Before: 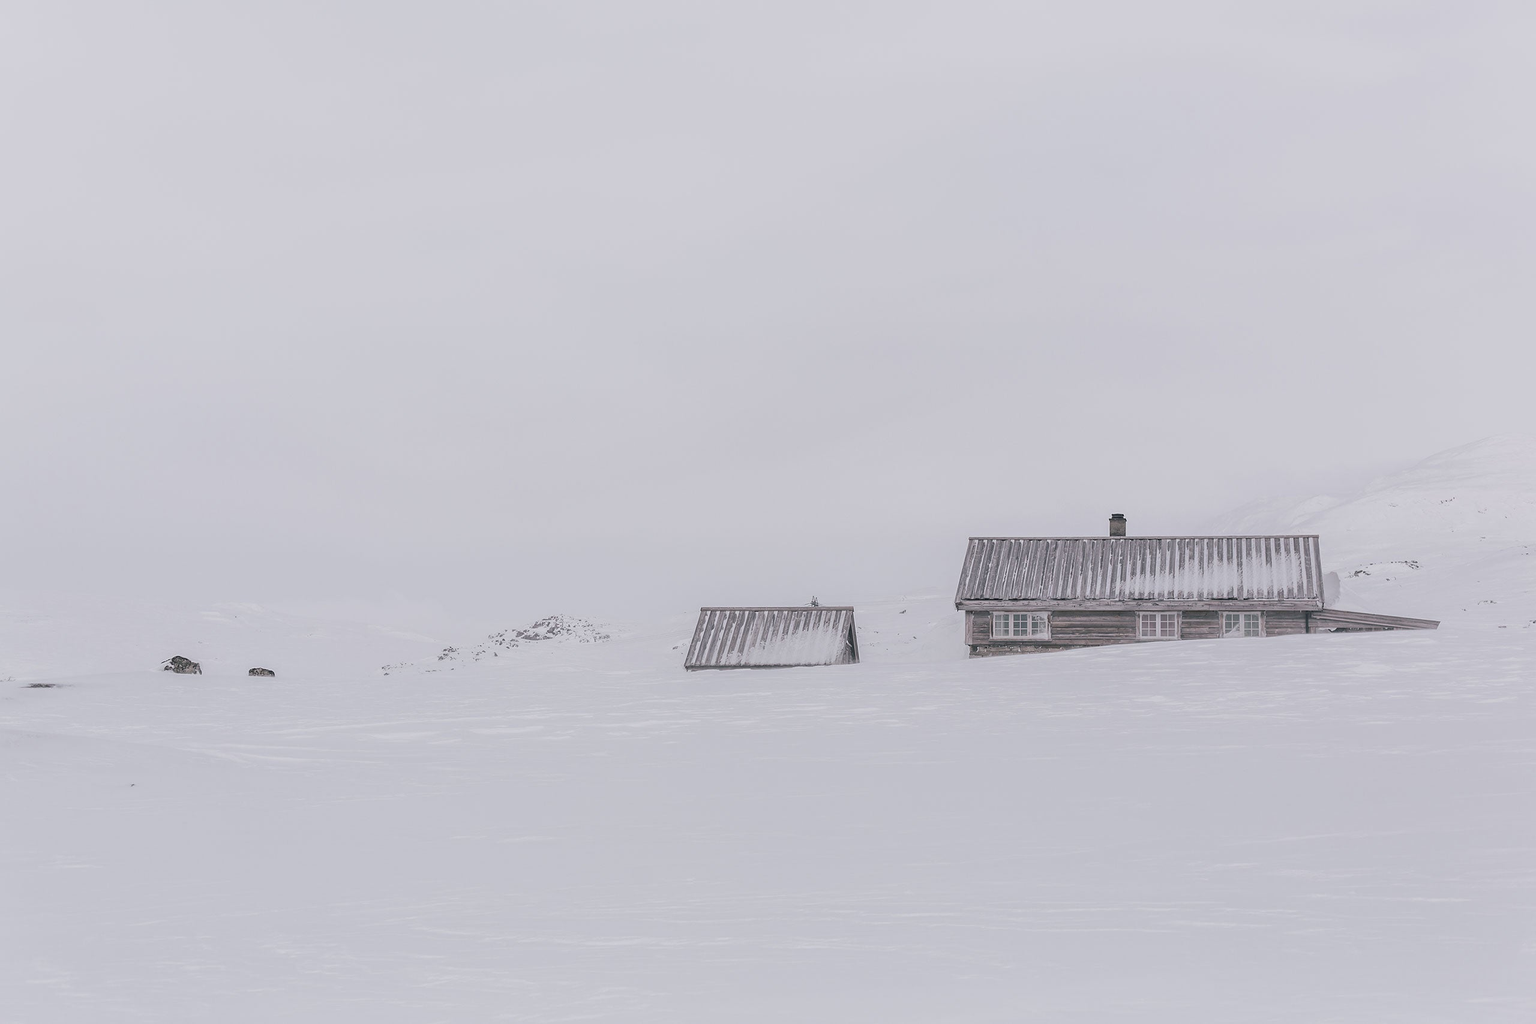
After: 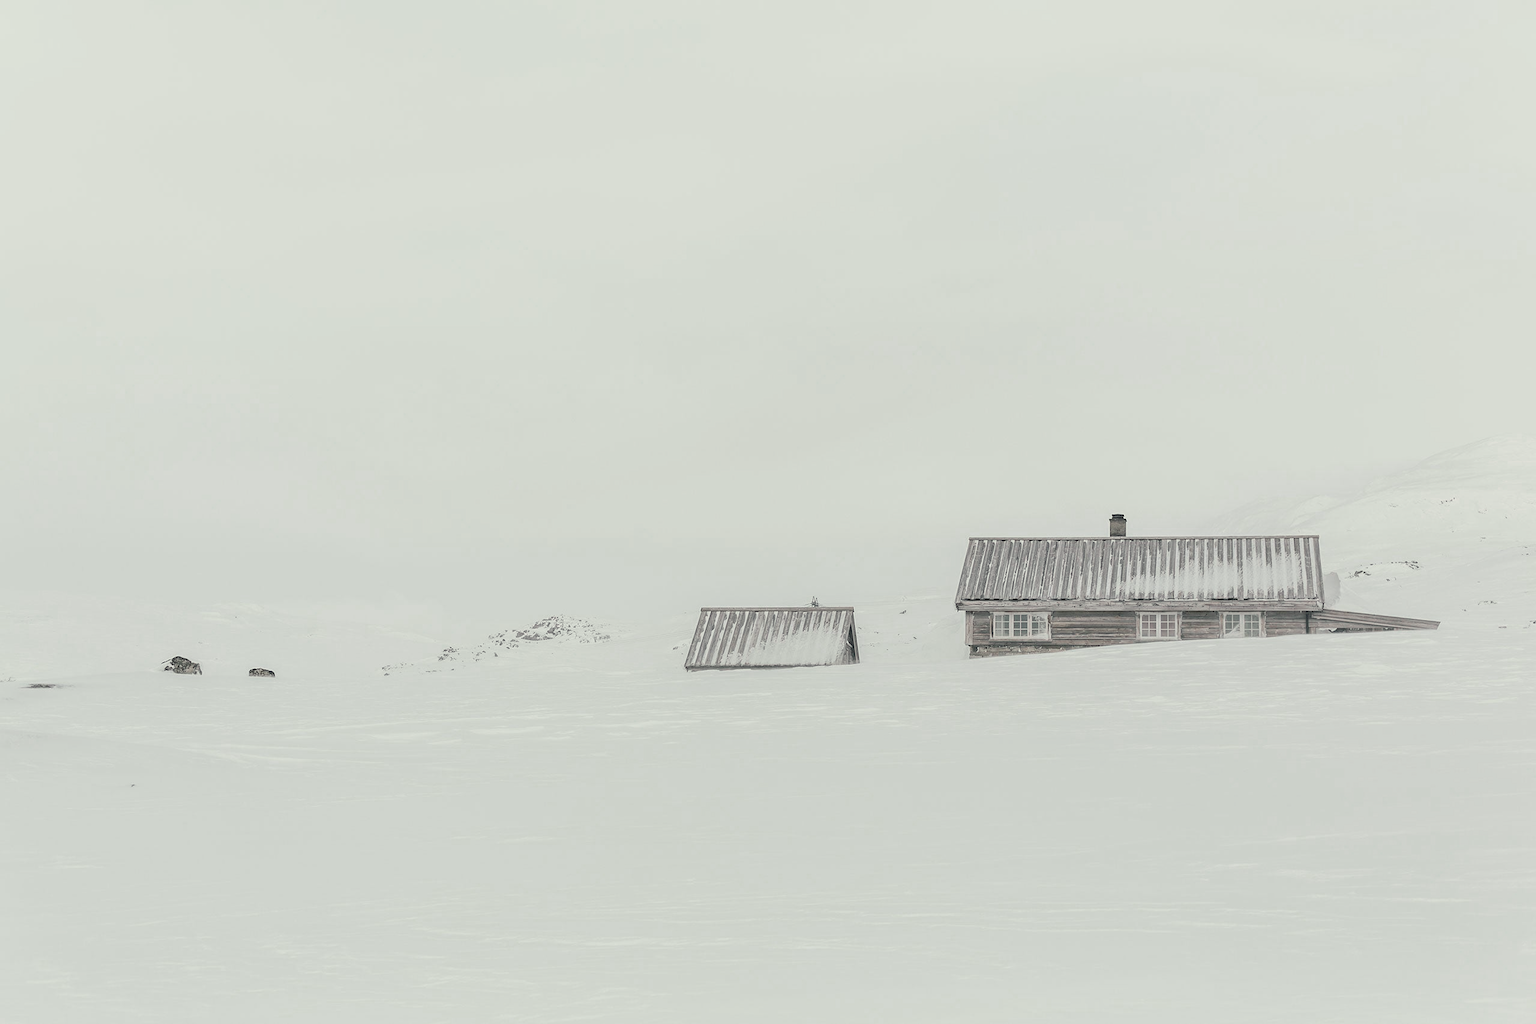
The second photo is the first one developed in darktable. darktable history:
levels: levels [0, 0.478, 1]
color correction: highlights a* -5.94, highlights b* 11.19
color zones: curves: ch0 [(0, 0.5) (0.125, 0.4) (0.25, 0.5) (0.375, 0.4) (0.5, 0.4) (0.625, 0.35) (0.75, 0.35) (0.875, 0.5)]; ch1 [(0, 0.35) (0.125, 0.45) (0.25, 0.35) (0.375, 0.35) (0.5, 0.35) (0.625, 0.35) (0.75, 0.45) (0.875, 0.35)]; ch2 [(0, 0.6) (0.125, 0.5) (0.25, 0.5) (0.375, 0.6) (0.5, 0.6) (0.625, 0.5) (0.75, 0.5) (0.875, 0.5)]
rgb levels: levels [[0.01, 0.419, 0.839], [0, 0.5, 1], [0, 0.5, 1]]
